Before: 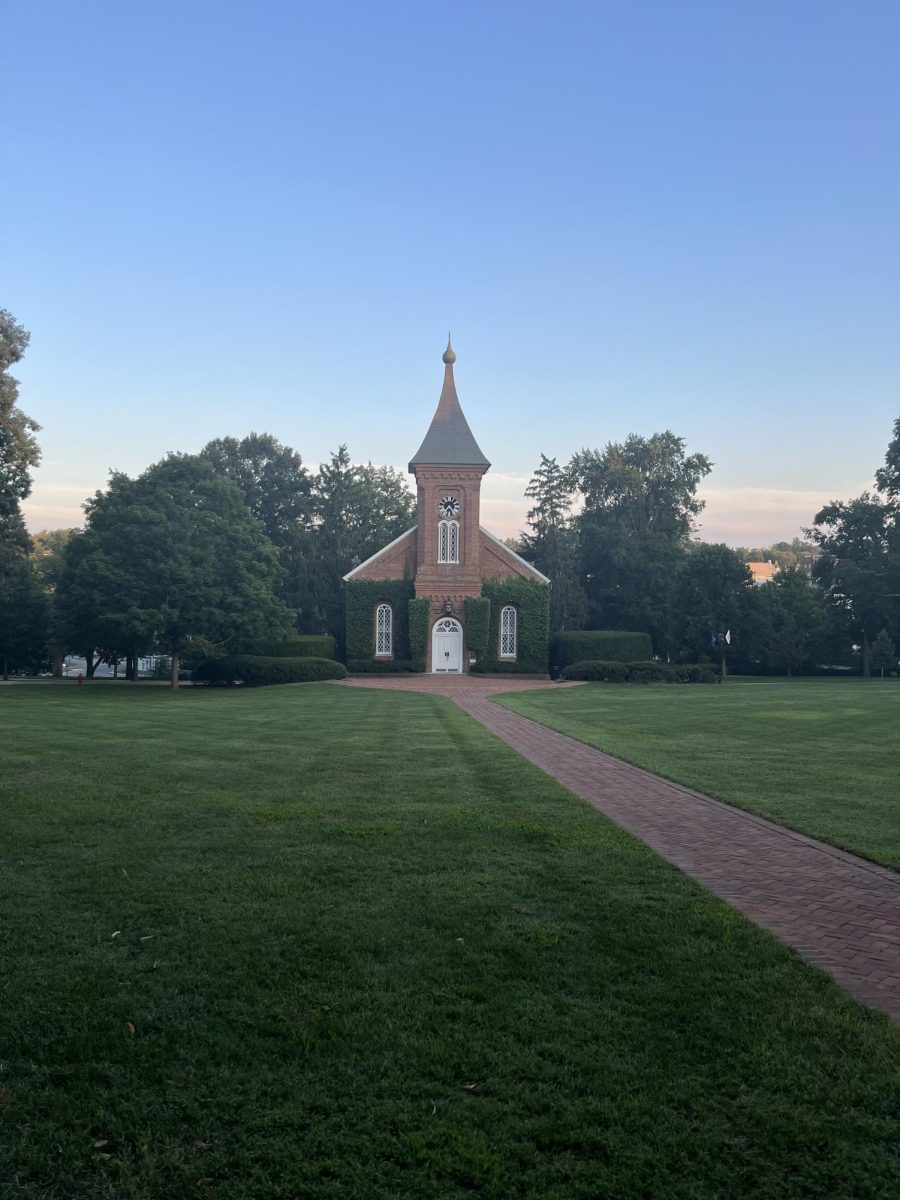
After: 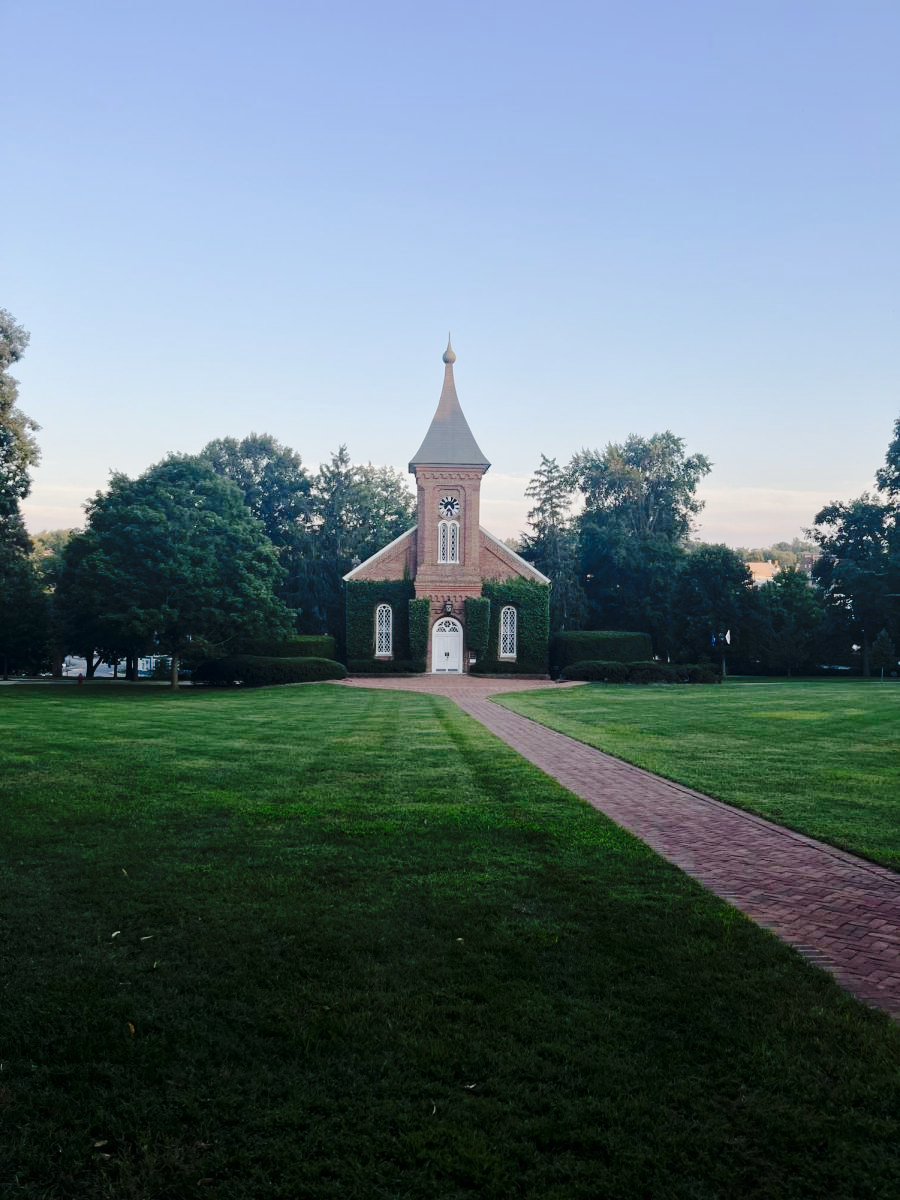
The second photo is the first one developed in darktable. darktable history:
tone curve: curves: ch0 [(0, 0) (0.094, 0.039) (0.243, 0.155) (0.411, 0.482) (0.479, 0.583) (0.654, 0.742) (0.793, 0.851) (0.994, 0.974)]; ch1 [(0, 0) (0.161, 0.092) (0.35, 0.33) (0.392, 0.392) (0.456, 0.456) (0.505, 0.502) (0.537, 0.518) (0.553, 0.53) (0.573, 0.569) (0.718, 0.718) (1, 1)]; ch2 [(0, 0) (0.346, 0.362) (0.411, 0.412) (0.502, 0.502) (0.531, 0.521) (0.576, 0.553) (0.615, 0.621) (1, 1)], preserve colors none
